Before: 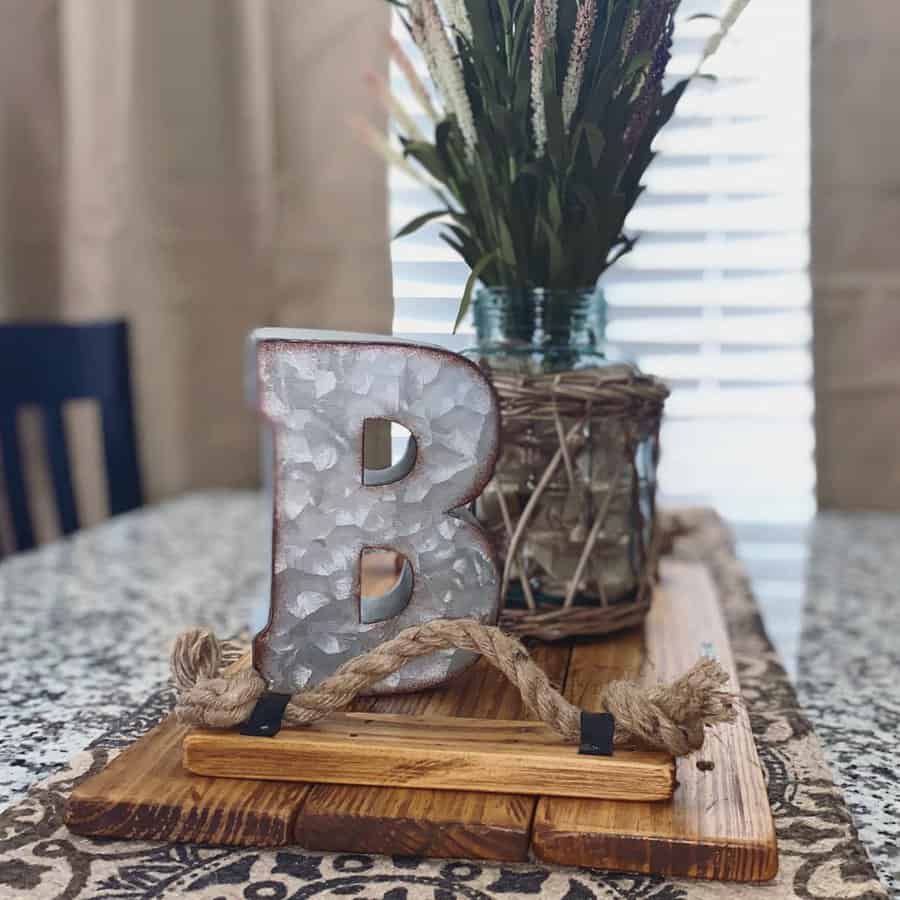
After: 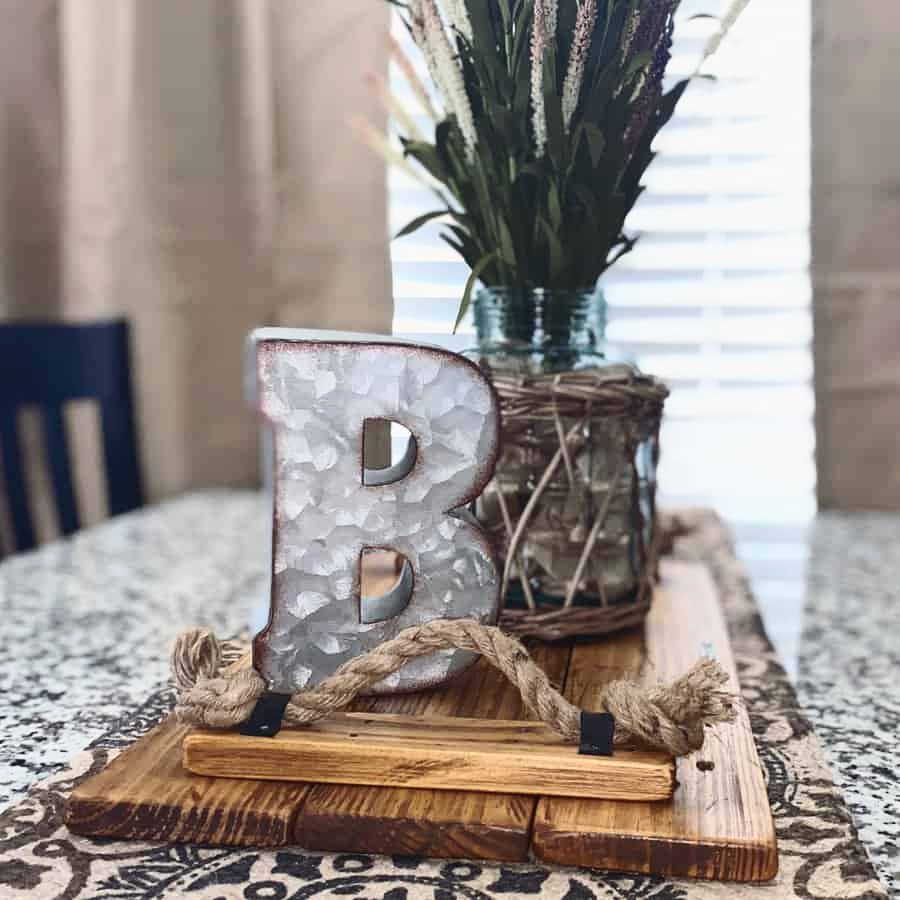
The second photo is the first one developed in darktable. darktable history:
contrast brightness saturation: contrast 0.243, brightness 0.092
